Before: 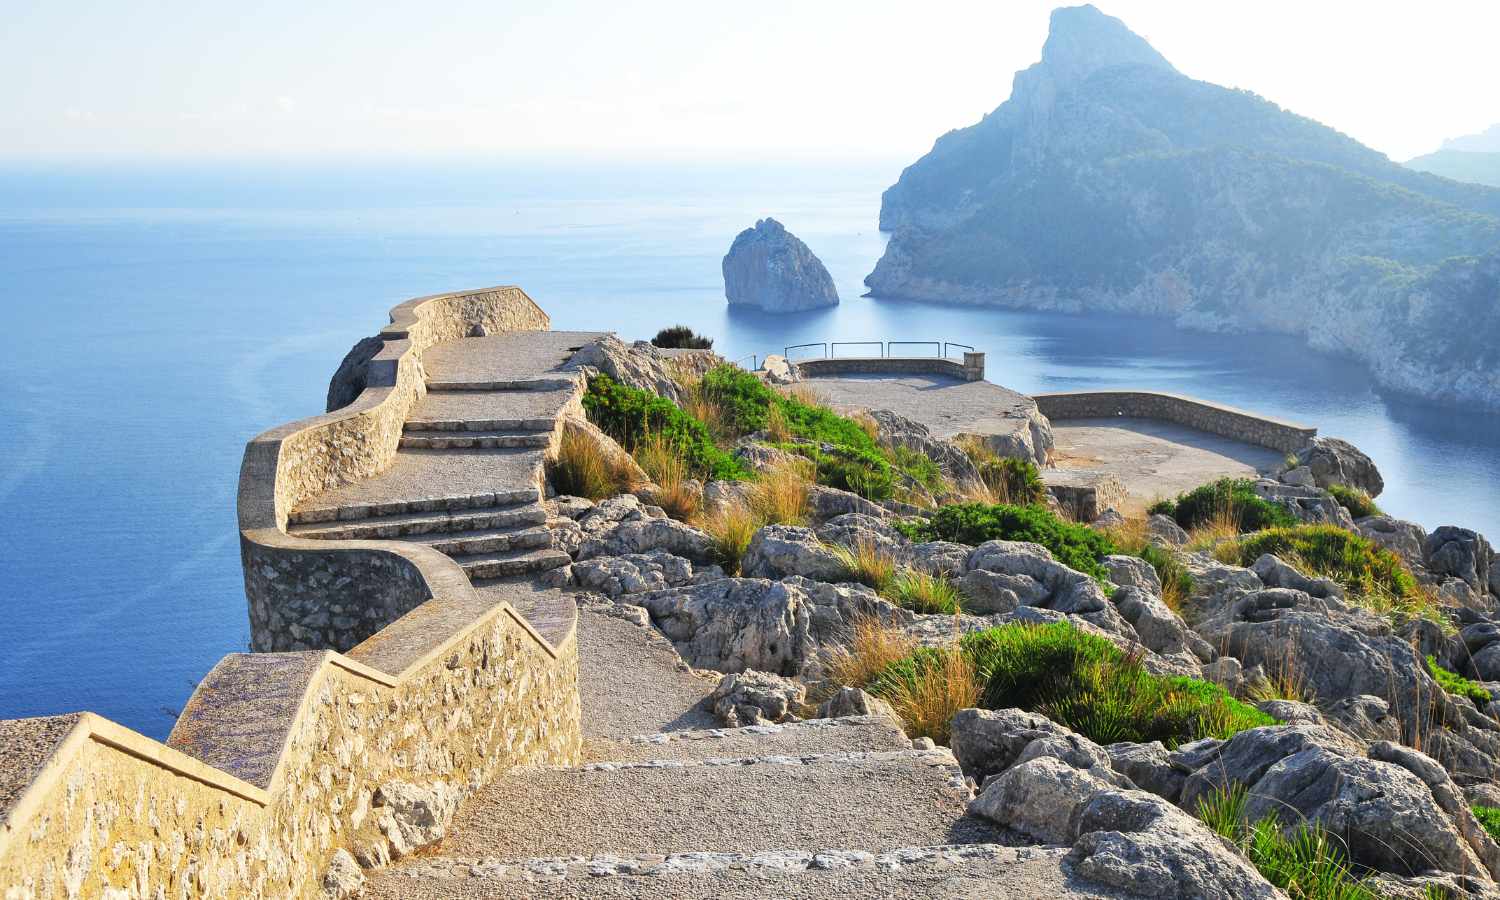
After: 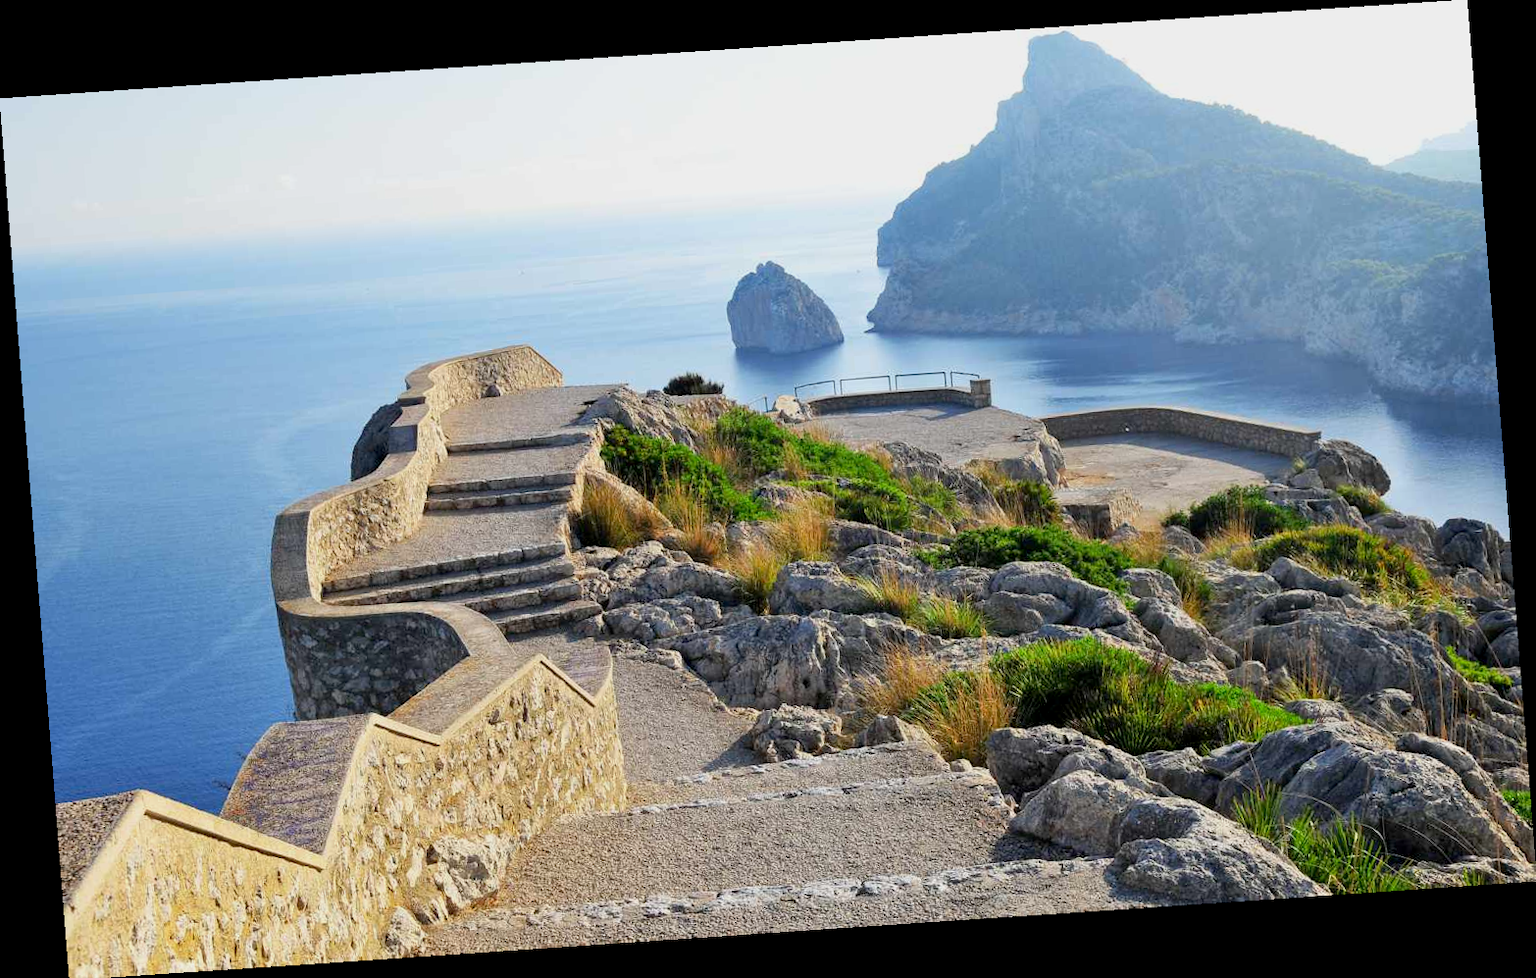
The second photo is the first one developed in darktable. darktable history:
rotate and perspective: rotation -4.2°, shear 0.006, automatic cropping off
exposure: black level correction 0.006, exposure -0.226 EV, compensate highlight preservation false
